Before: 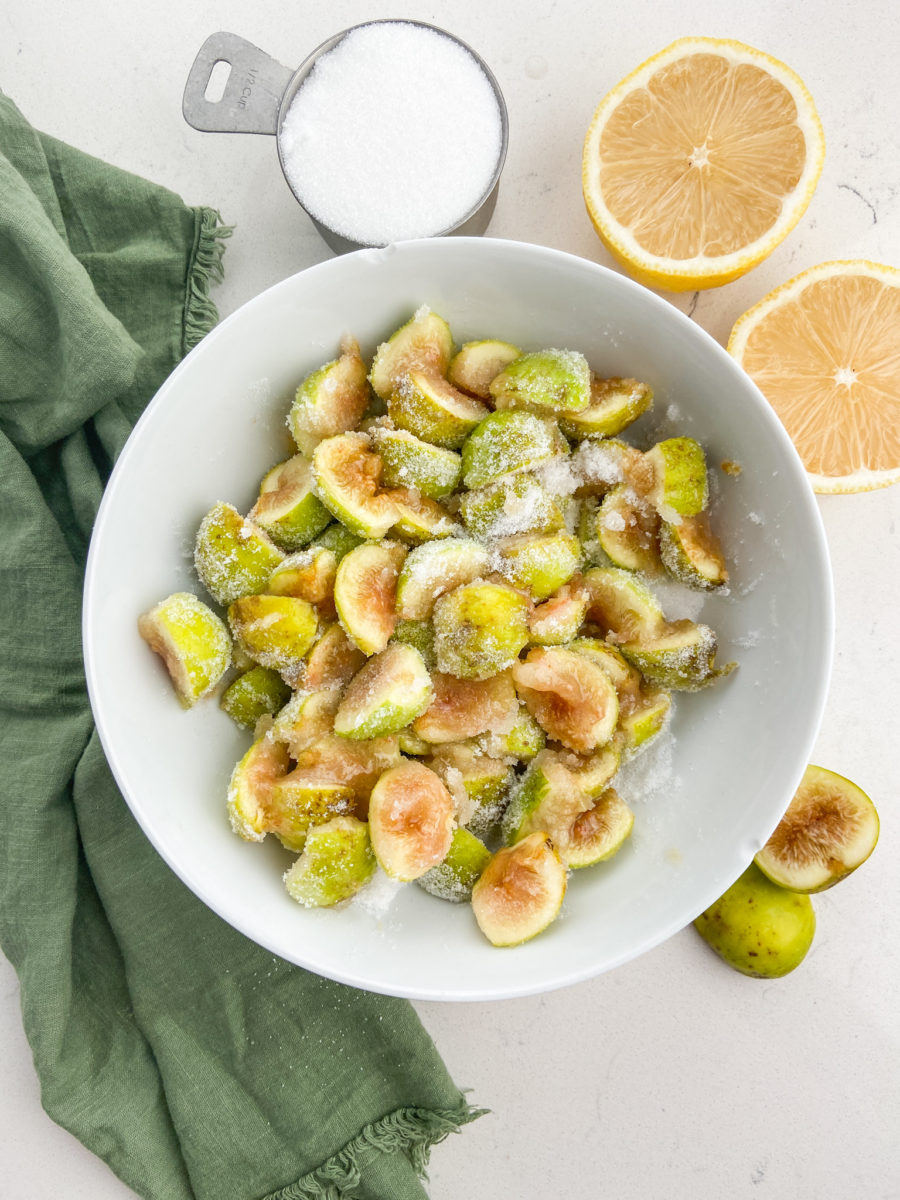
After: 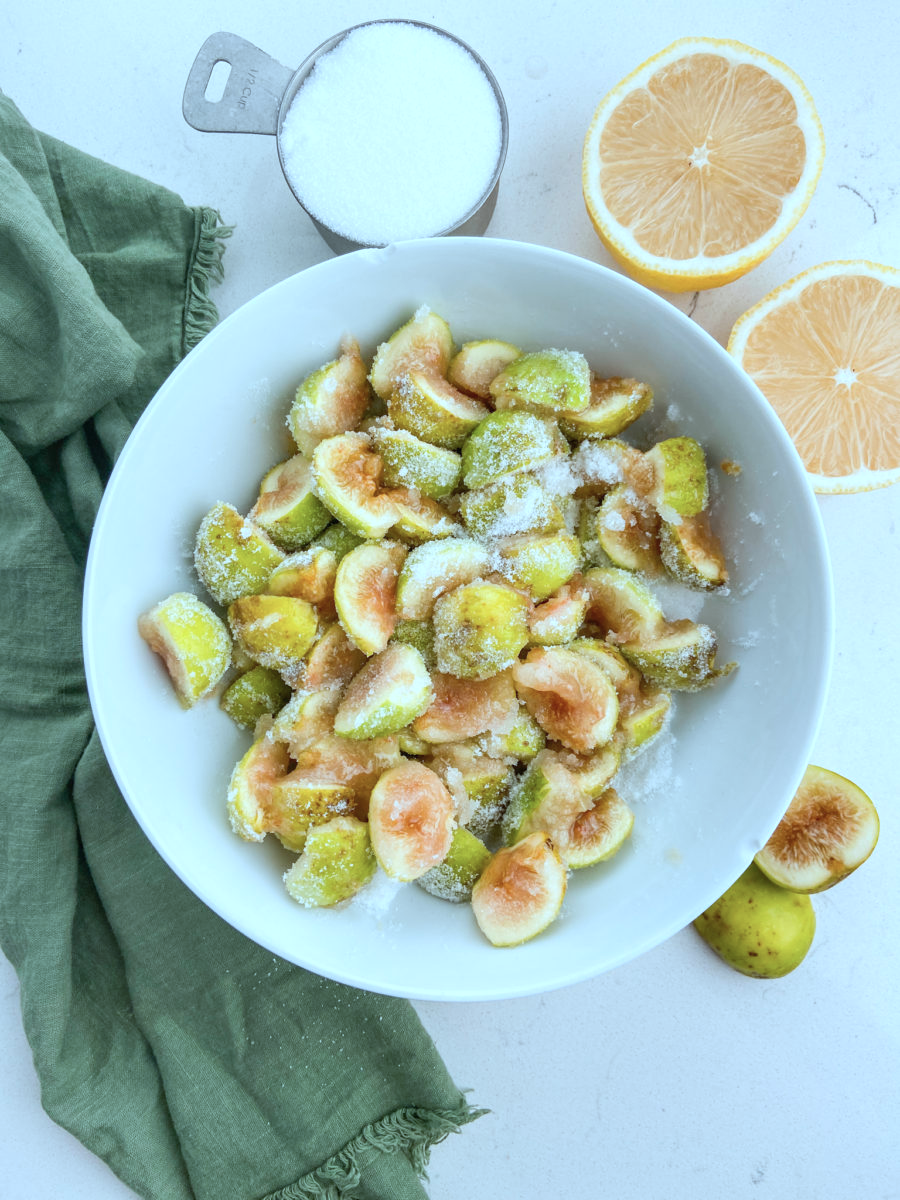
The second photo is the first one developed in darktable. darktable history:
color correction: highlights a* -9.73, highlights b* -21.22
tone equalizer: on, module defaults
